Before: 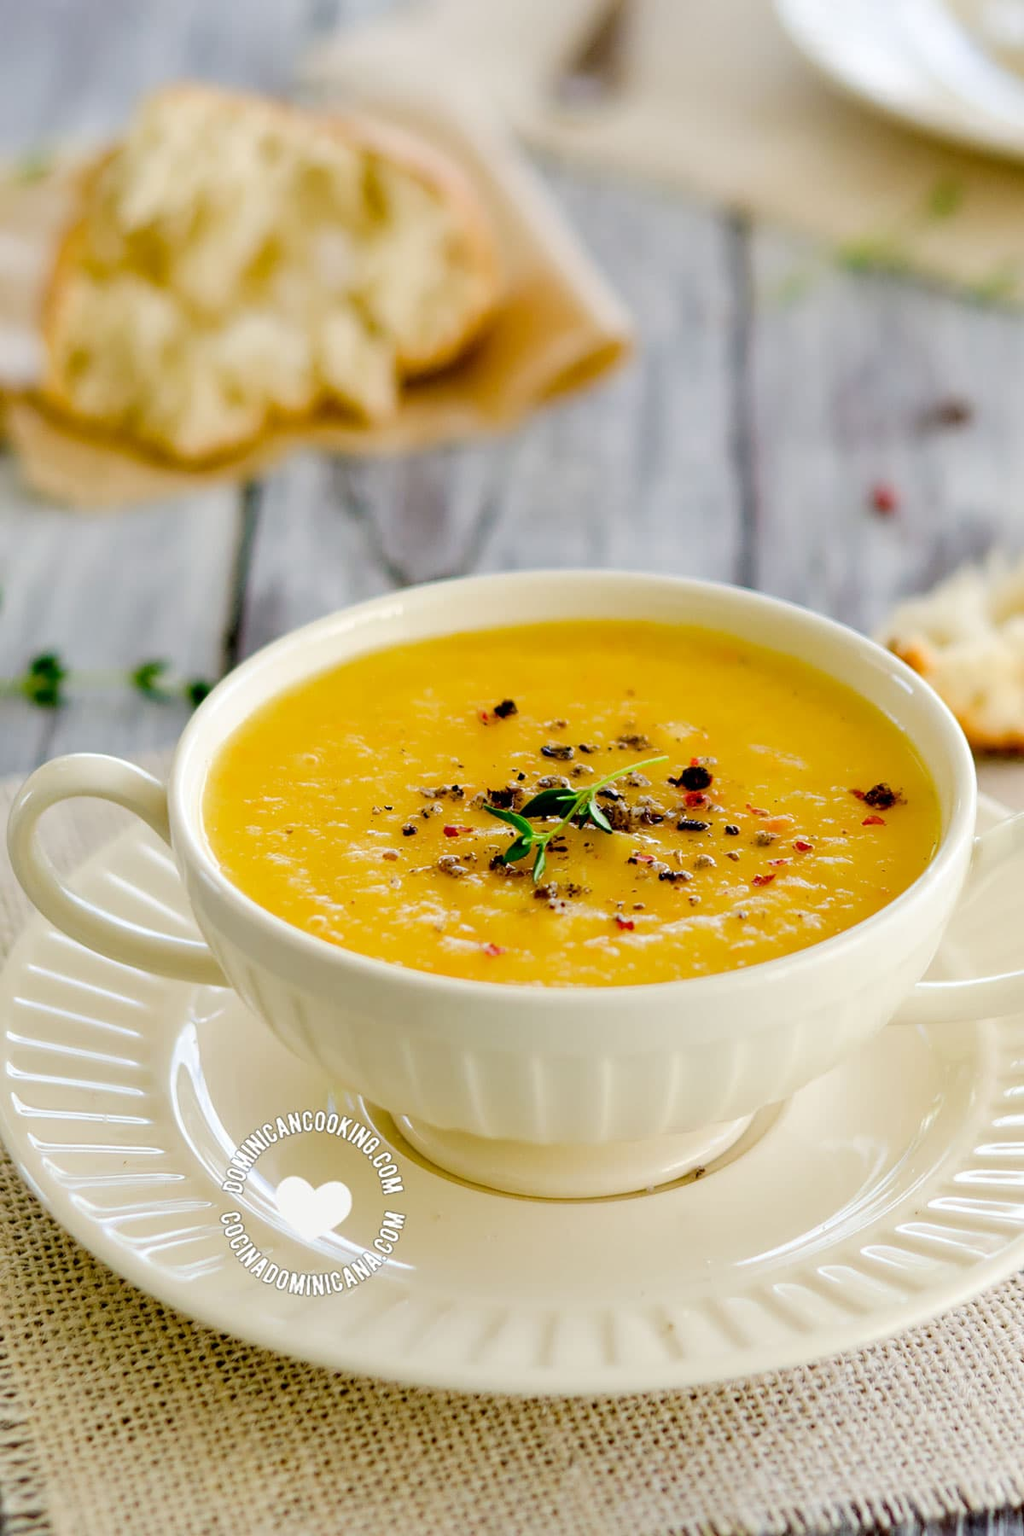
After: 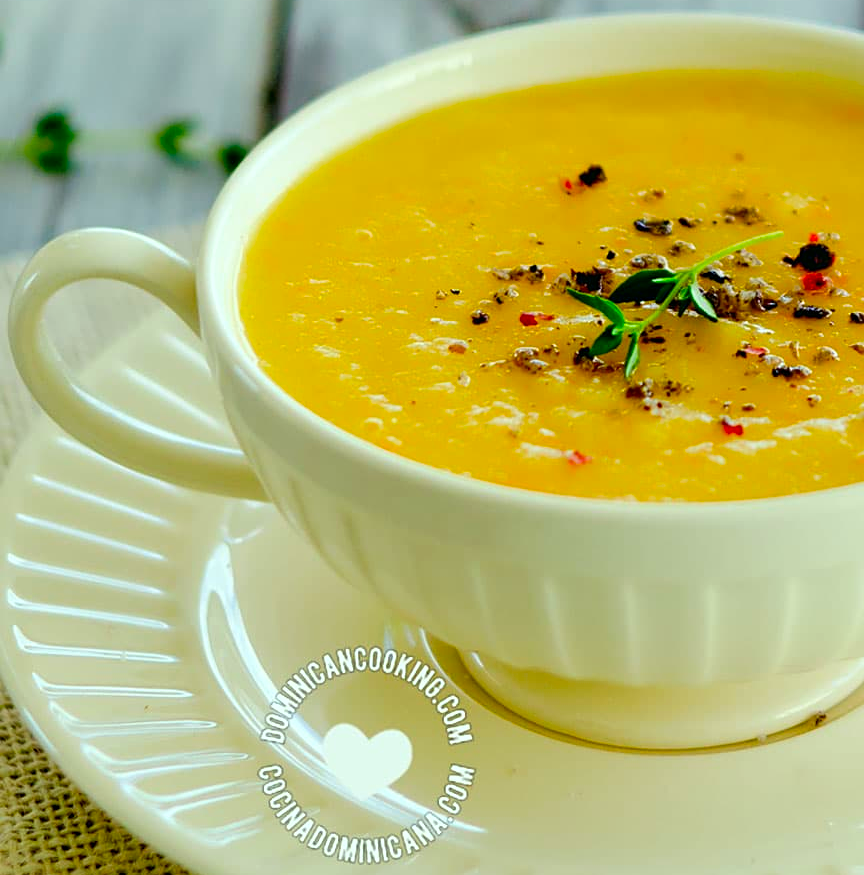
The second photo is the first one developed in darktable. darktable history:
color correction: highlights a* -7.48, highlights b* 0.989, shadows a* -3.89, saturation 1.39
crop: top 36.423%, right 27.921%, bottom 14.938%
sharpen: amount 0.212
